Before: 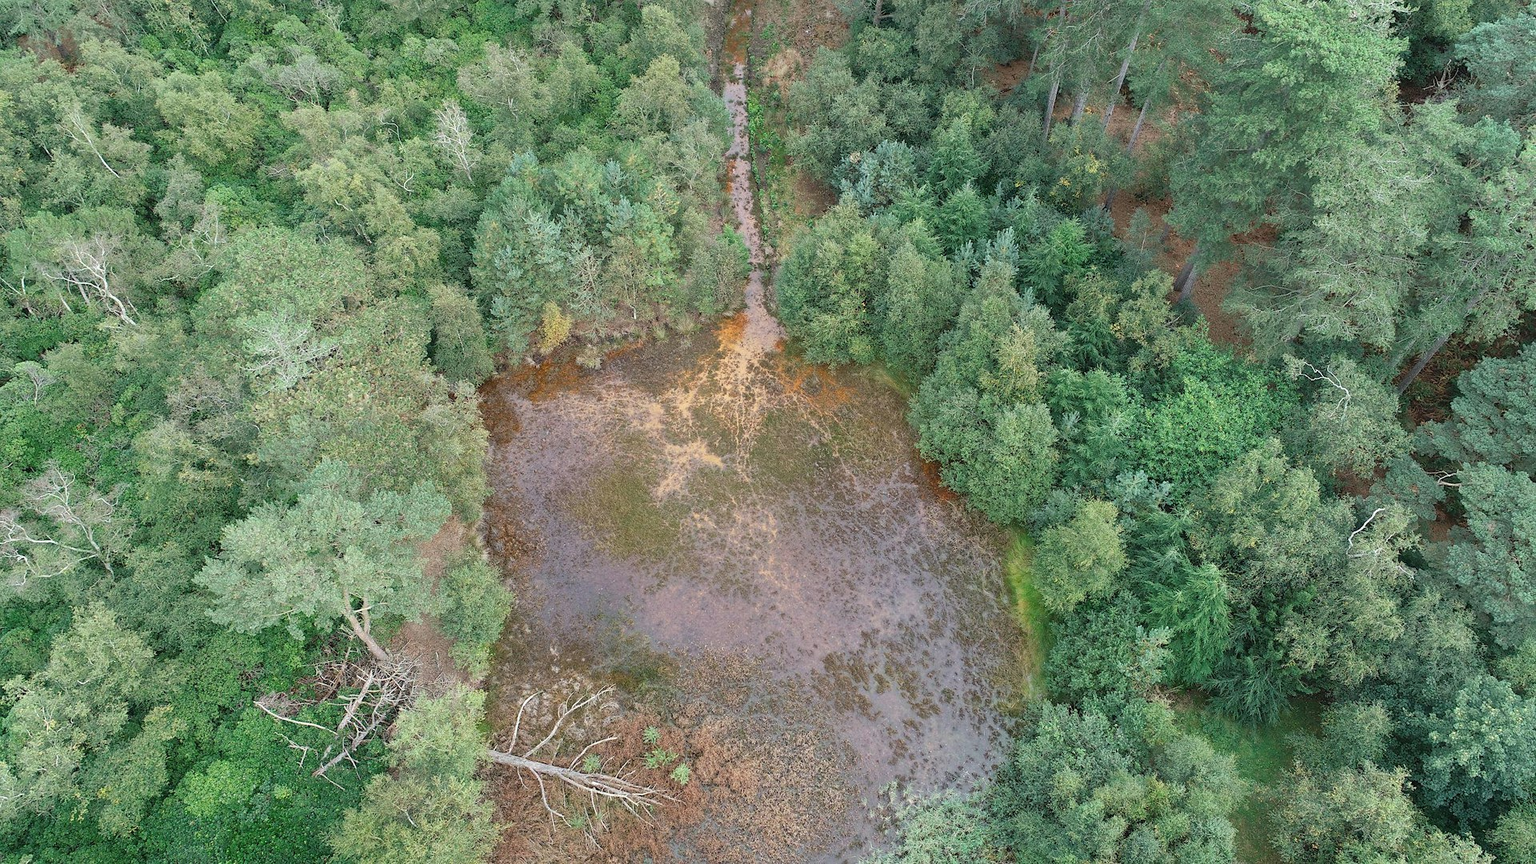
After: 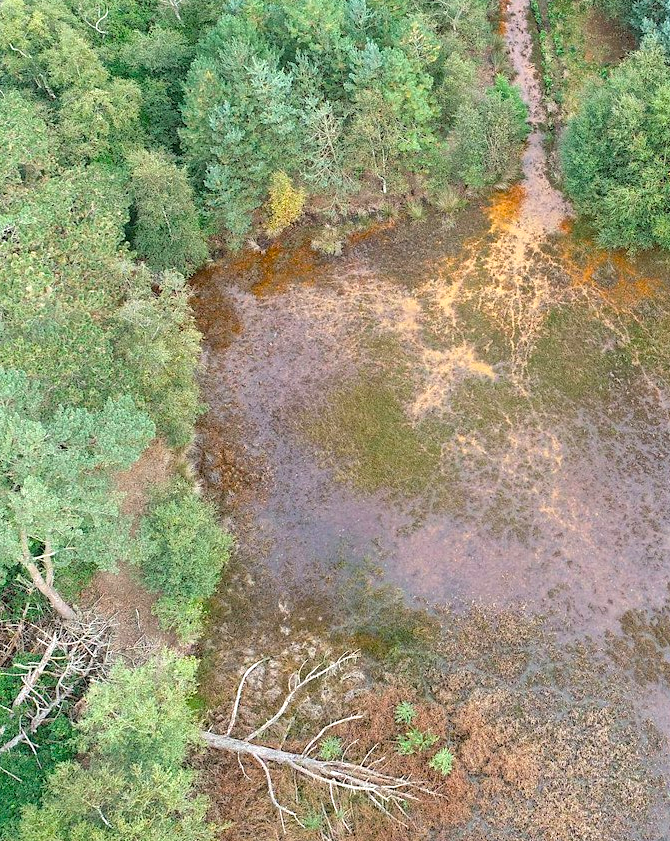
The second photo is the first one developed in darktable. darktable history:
crop and rotate: left 21.352%, top 19.075%, right 43.742%, bottom 3.004%
color balance rgb: perceptual saturation grading › global saturation 25.341%, perceptual brilliance grading › global brilliance 10.951%
